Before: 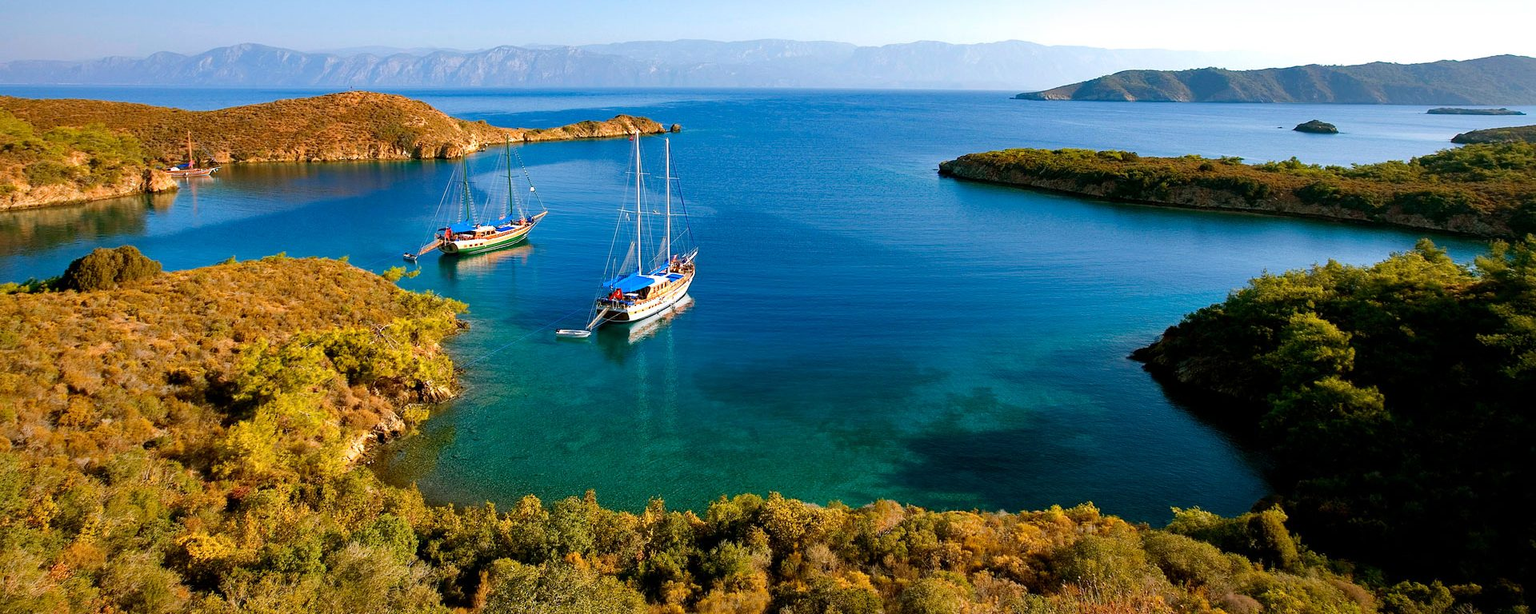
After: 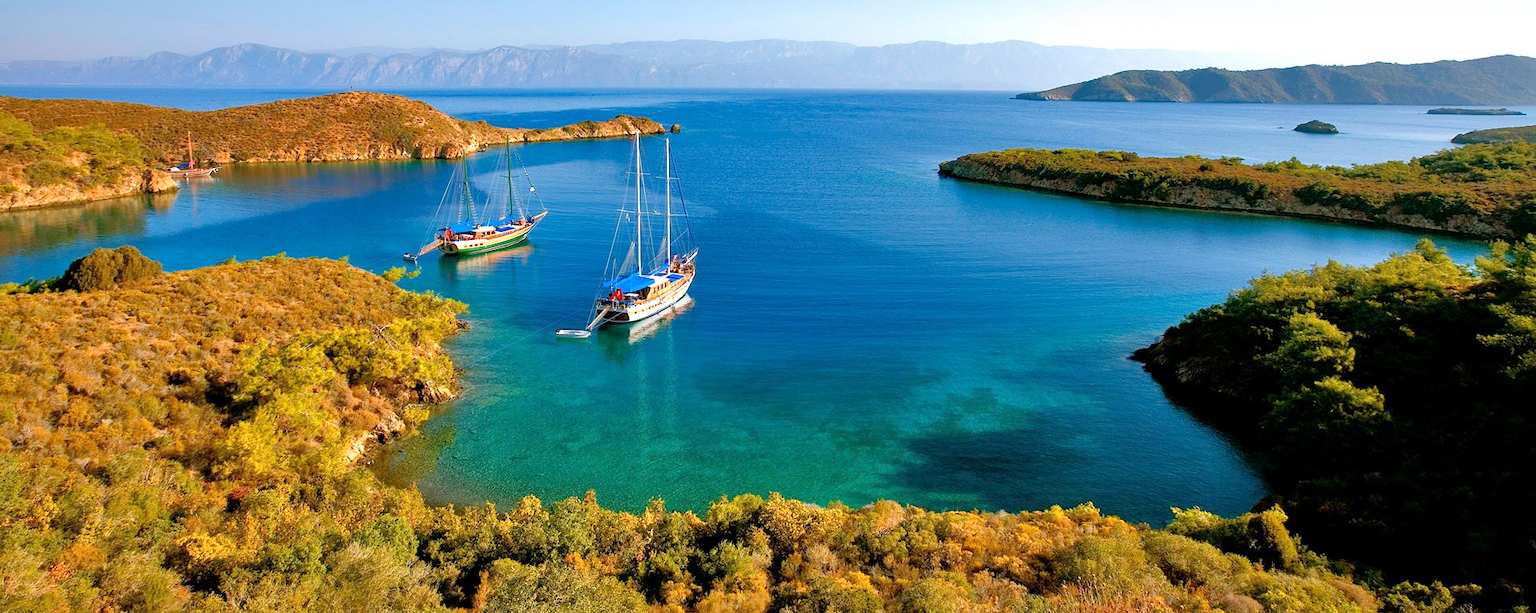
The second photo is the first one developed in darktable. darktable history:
crop: bottom 0.064%
tone equalizer: -7 EV 0.148 EV, -6 EV 0.626 EV, -5 EV 1.14 EV, -4 EV 1.35 EV, -3 EV 1.16 EV, -2 EV 0.6 EV, -1 EV 0.15 EV
